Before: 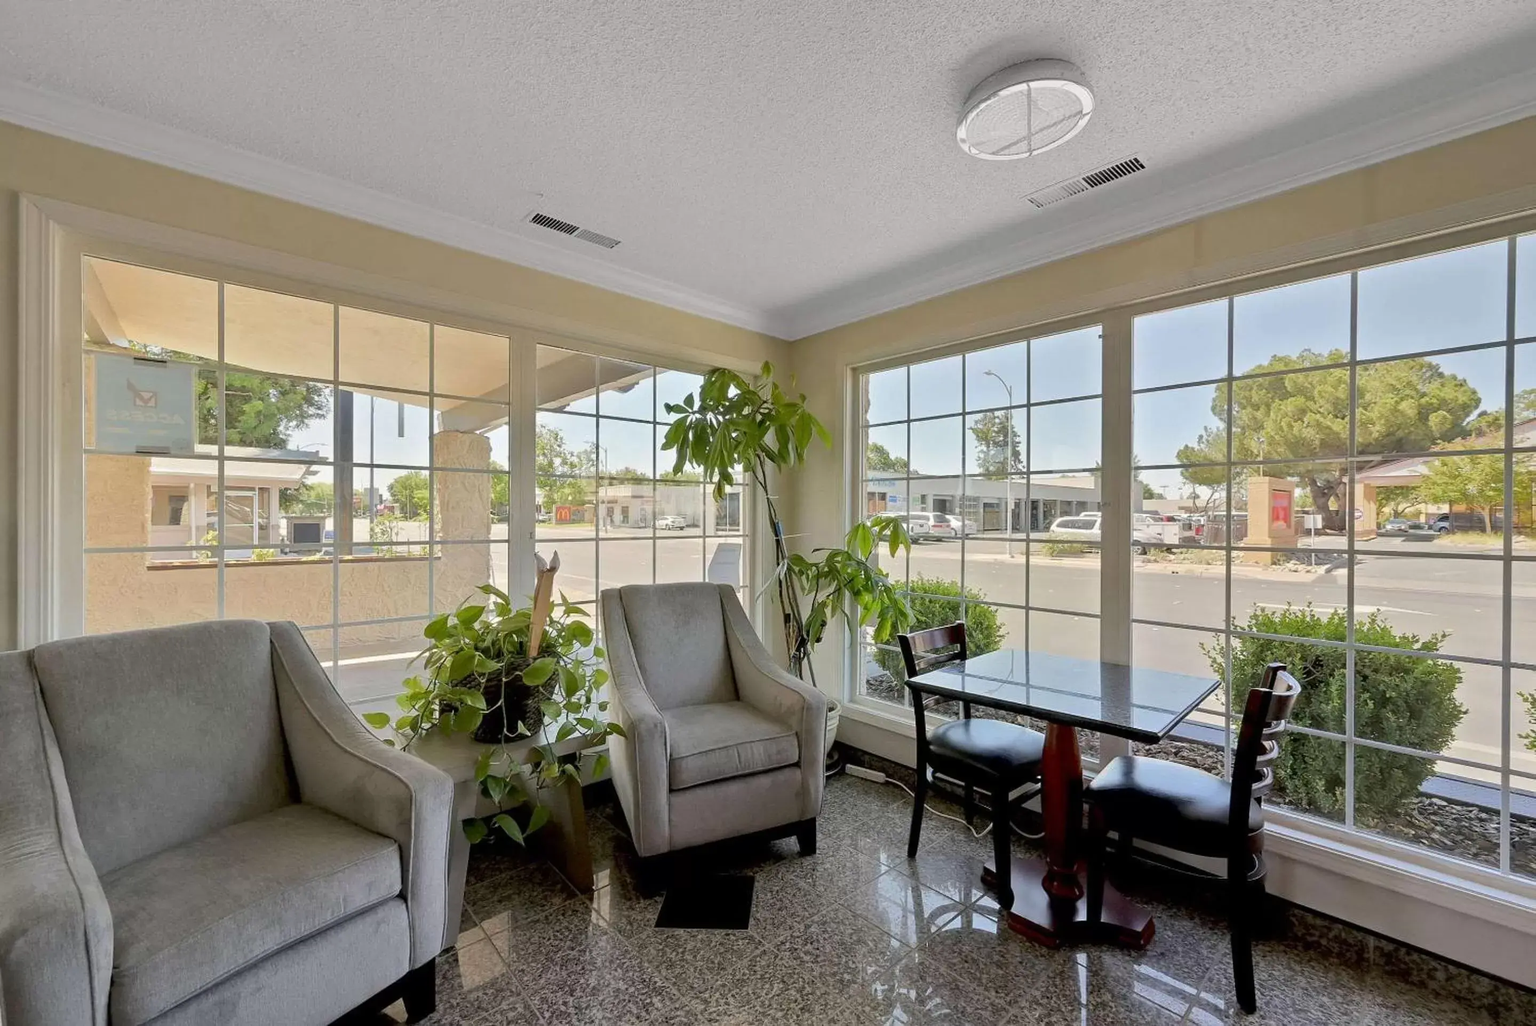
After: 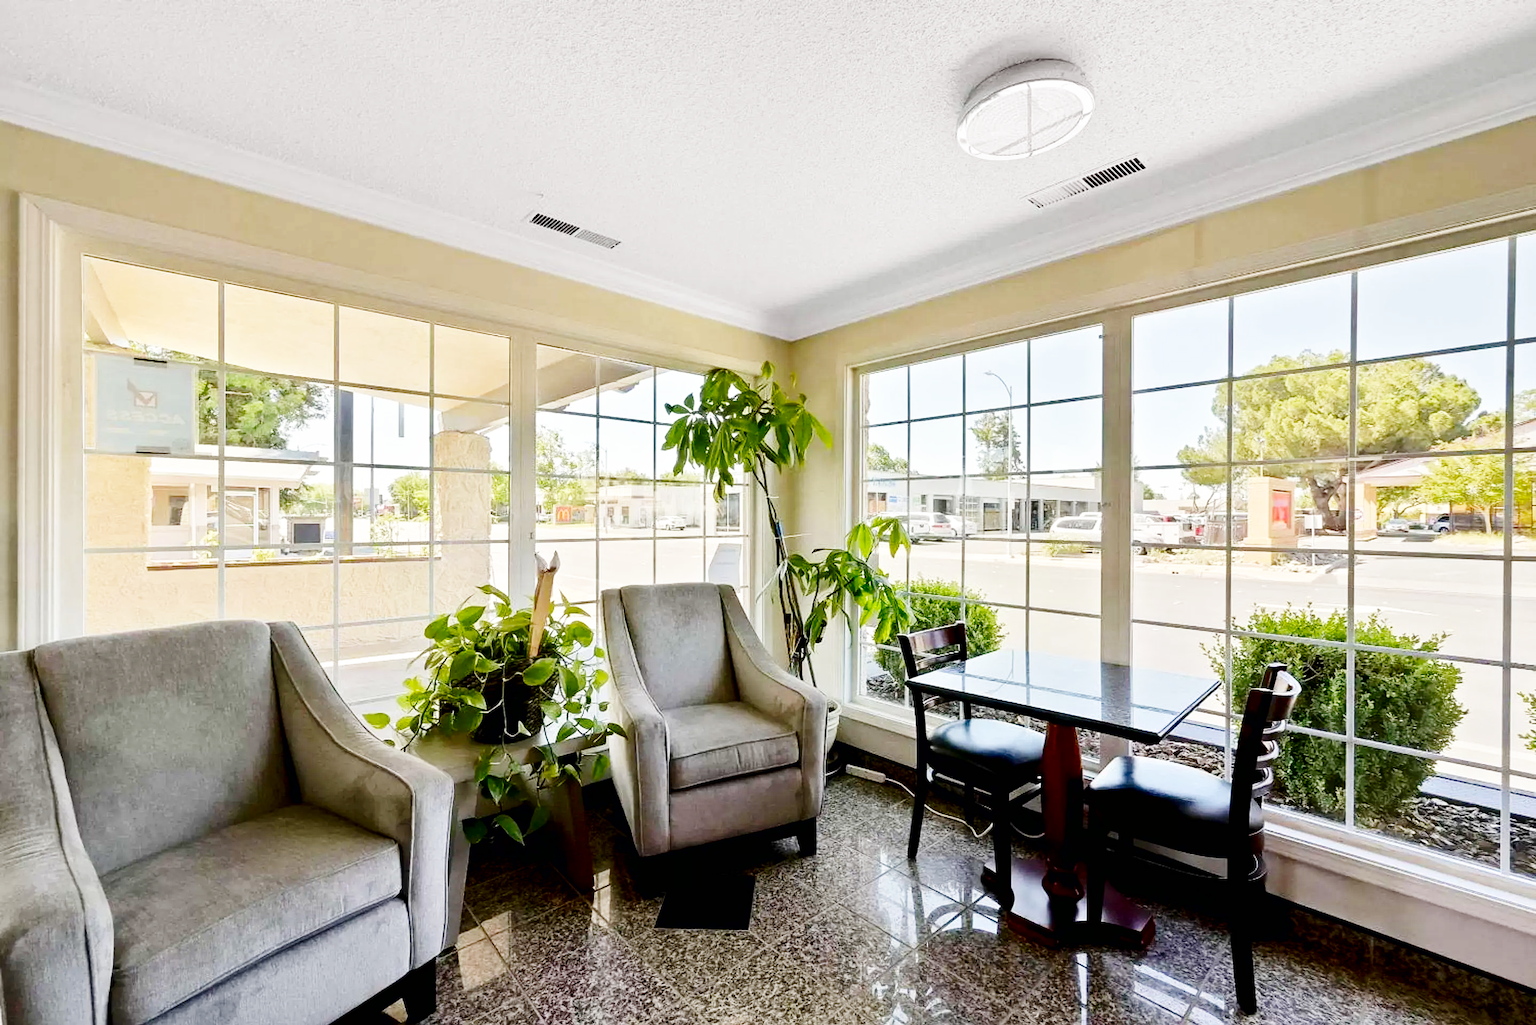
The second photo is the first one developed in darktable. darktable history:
contrast brightness saturation: contrast 0.1, brightness -0.26, saturation 0.14
base curve: curves: ch0 [(0, 0.003) (0.001, 0.002) (0.006, 0.004) (0.02, 0.022) (0.048, 0.086) (0.094, 0.234) (0.162, 0.431) (0.258, 0.629) (0.385, 0.8) (0.548, 0.918) (0.751, 0.988) (1, 1)], preserve colors none
